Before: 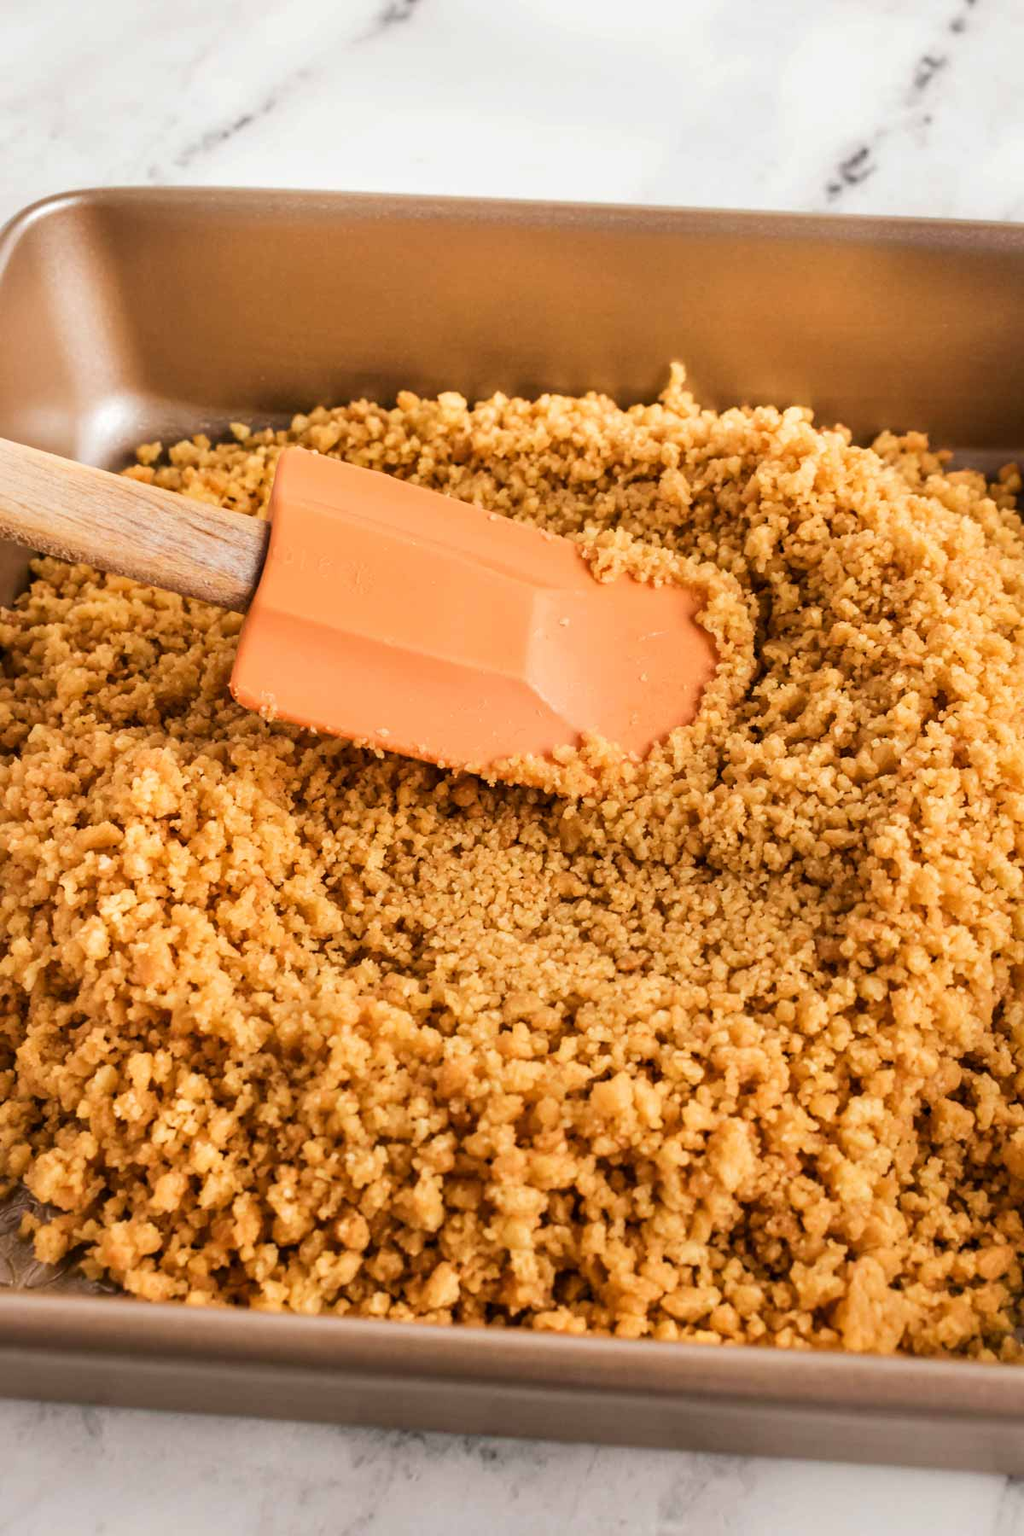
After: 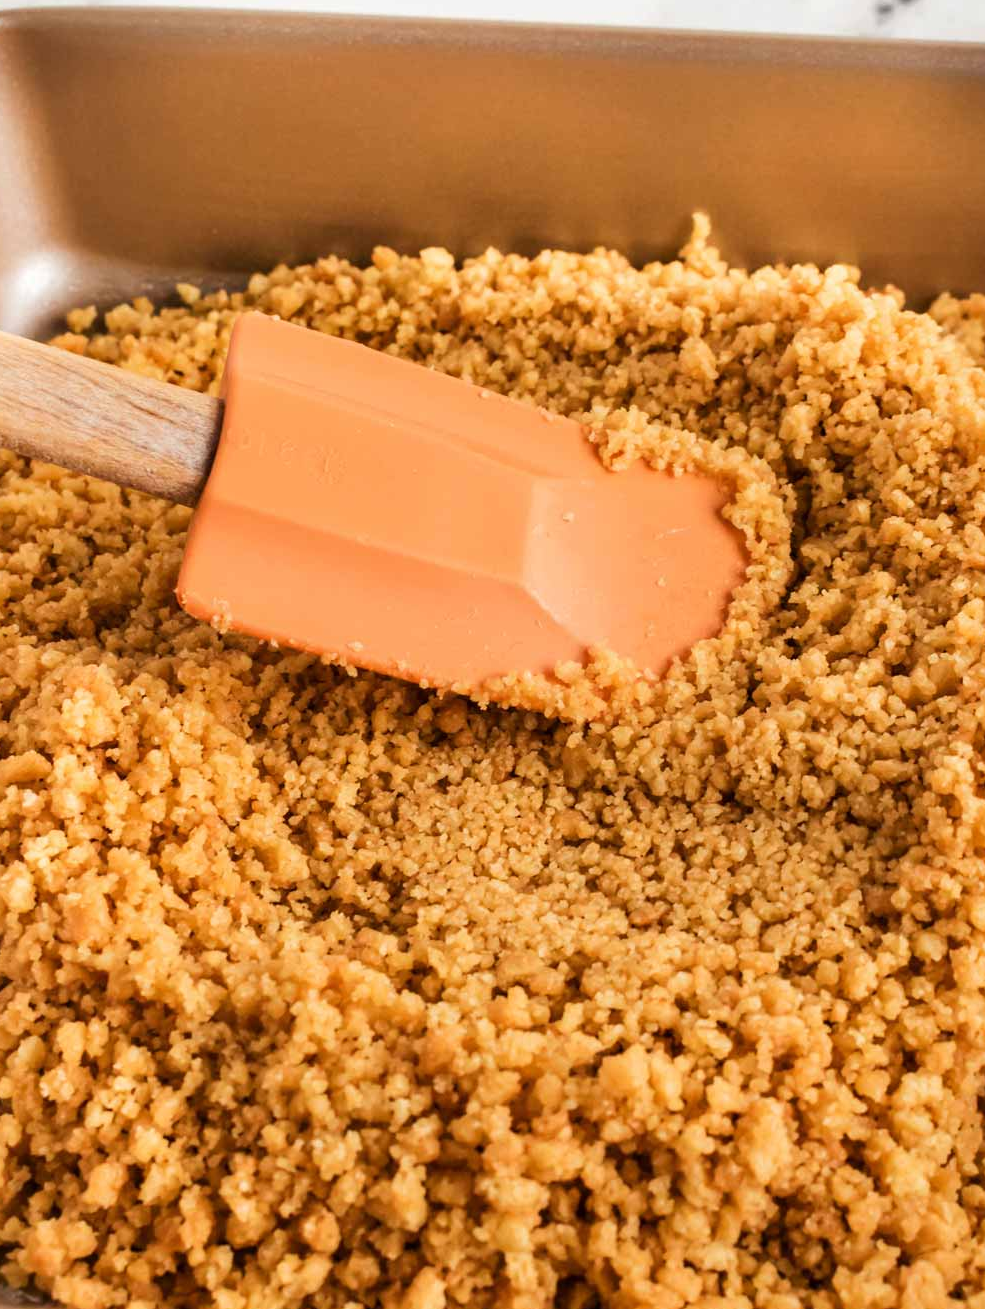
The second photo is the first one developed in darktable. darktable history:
crop: left 7.767%, top 11.813%, right 10.086%, bottom 15.454%
